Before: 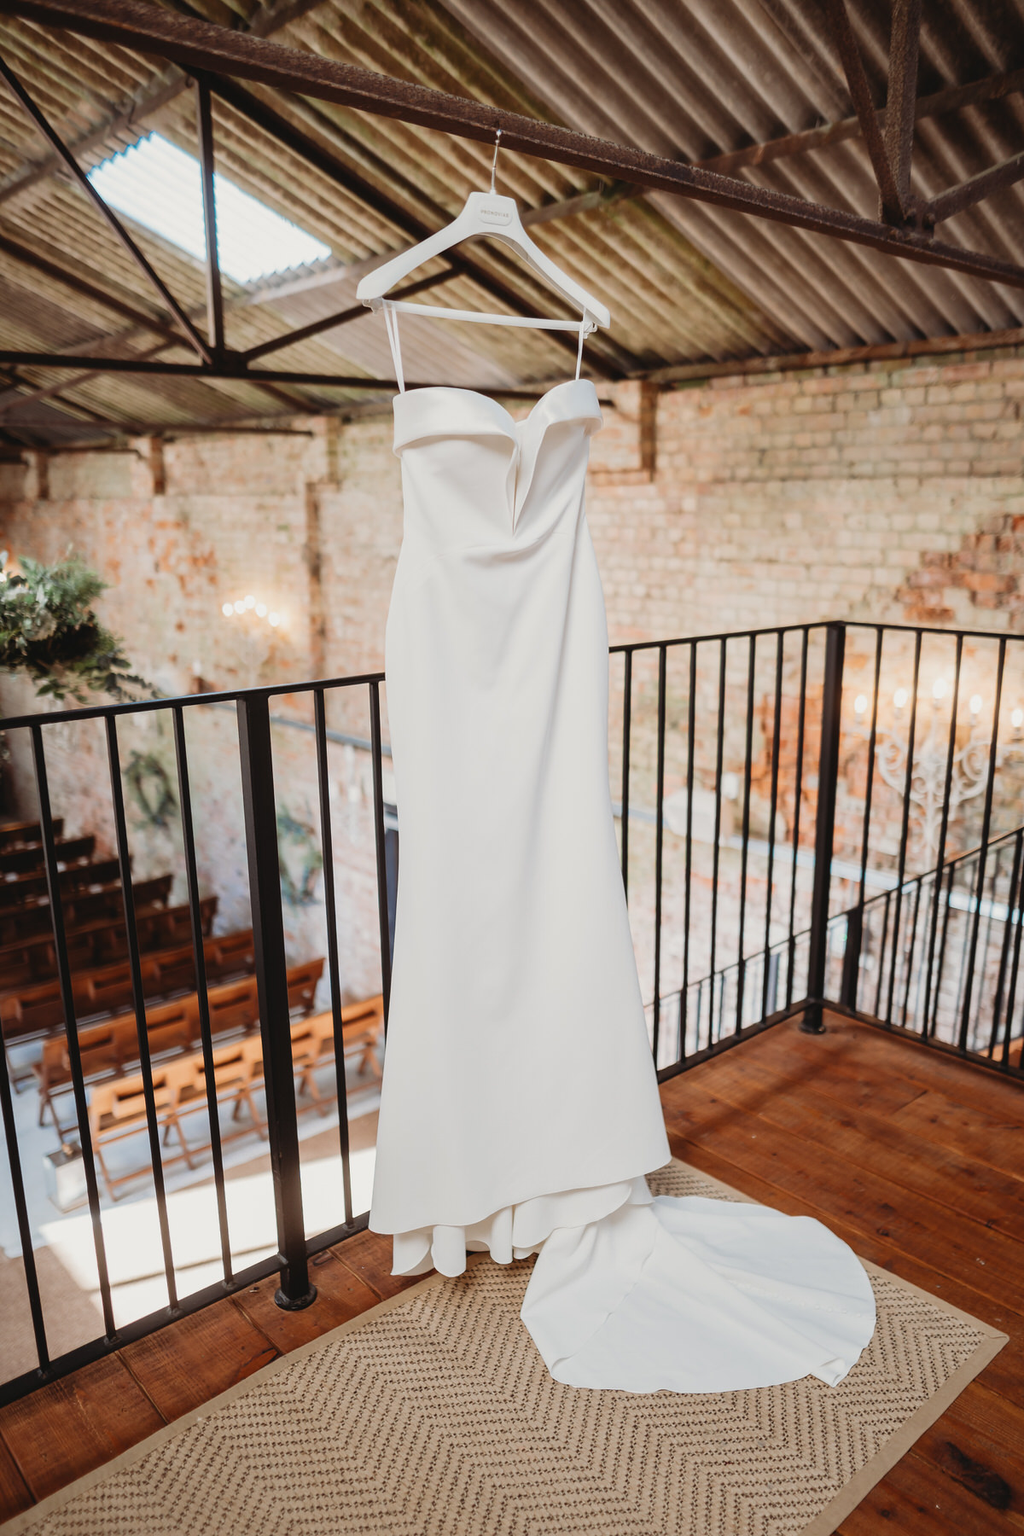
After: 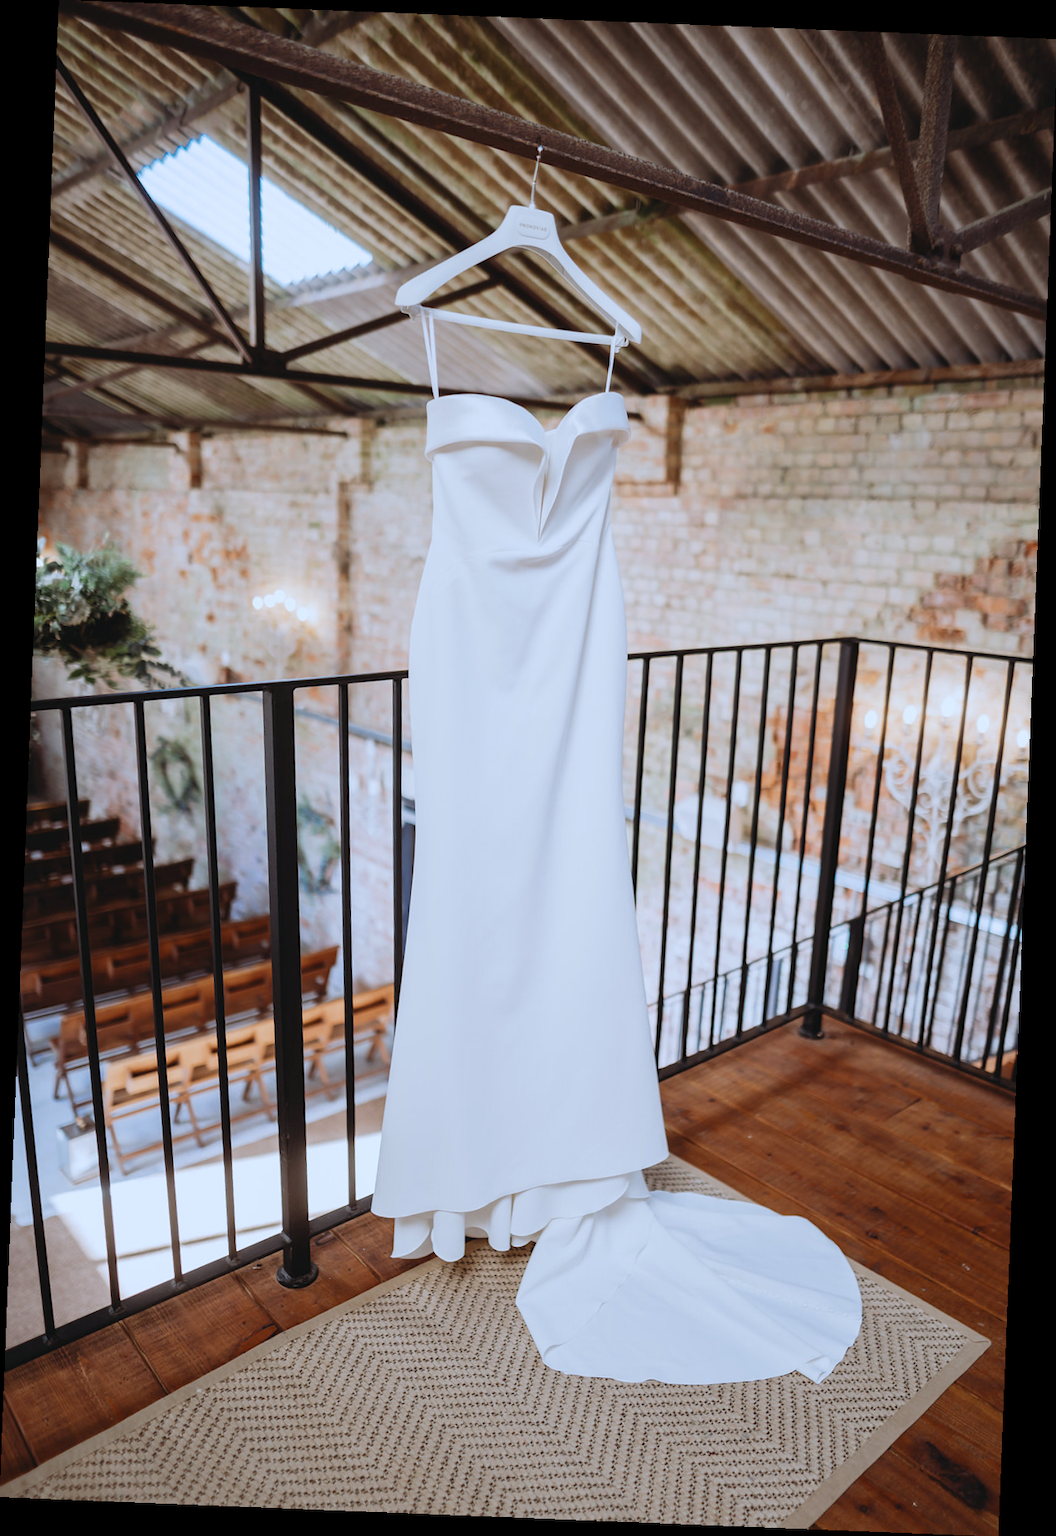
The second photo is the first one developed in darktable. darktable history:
white balance: red 0.926, green 1.003, blue 1.133
rotate and perspective: rotation 2.27°, automatic cropping off
